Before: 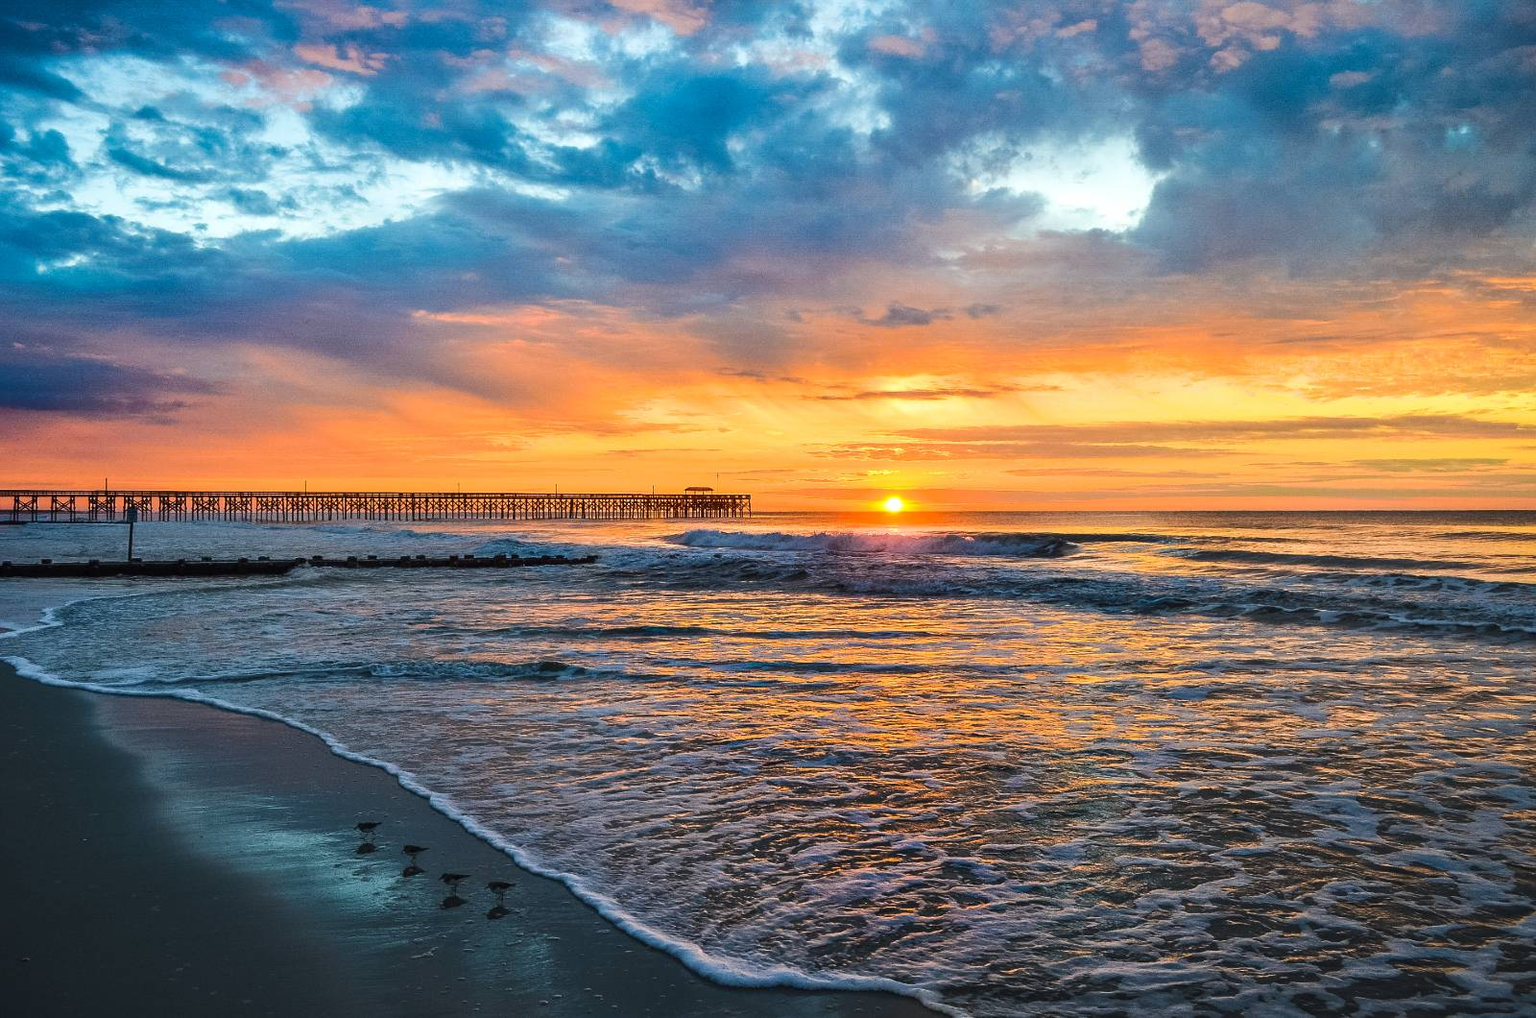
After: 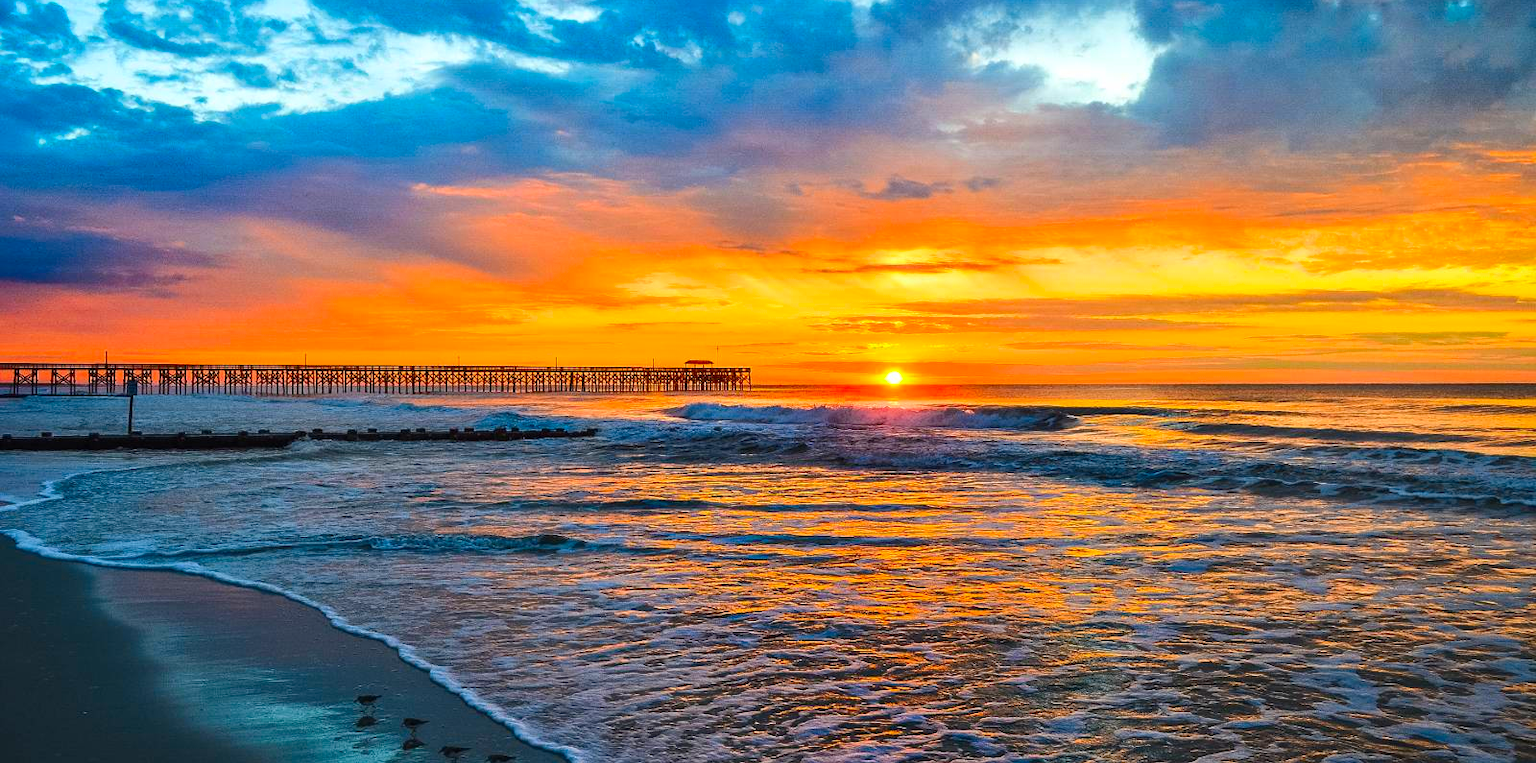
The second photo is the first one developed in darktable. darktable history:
crop and rotate: top 12.5%, bottom 12.5%
contrast brightness saturation: saturation 0.5
